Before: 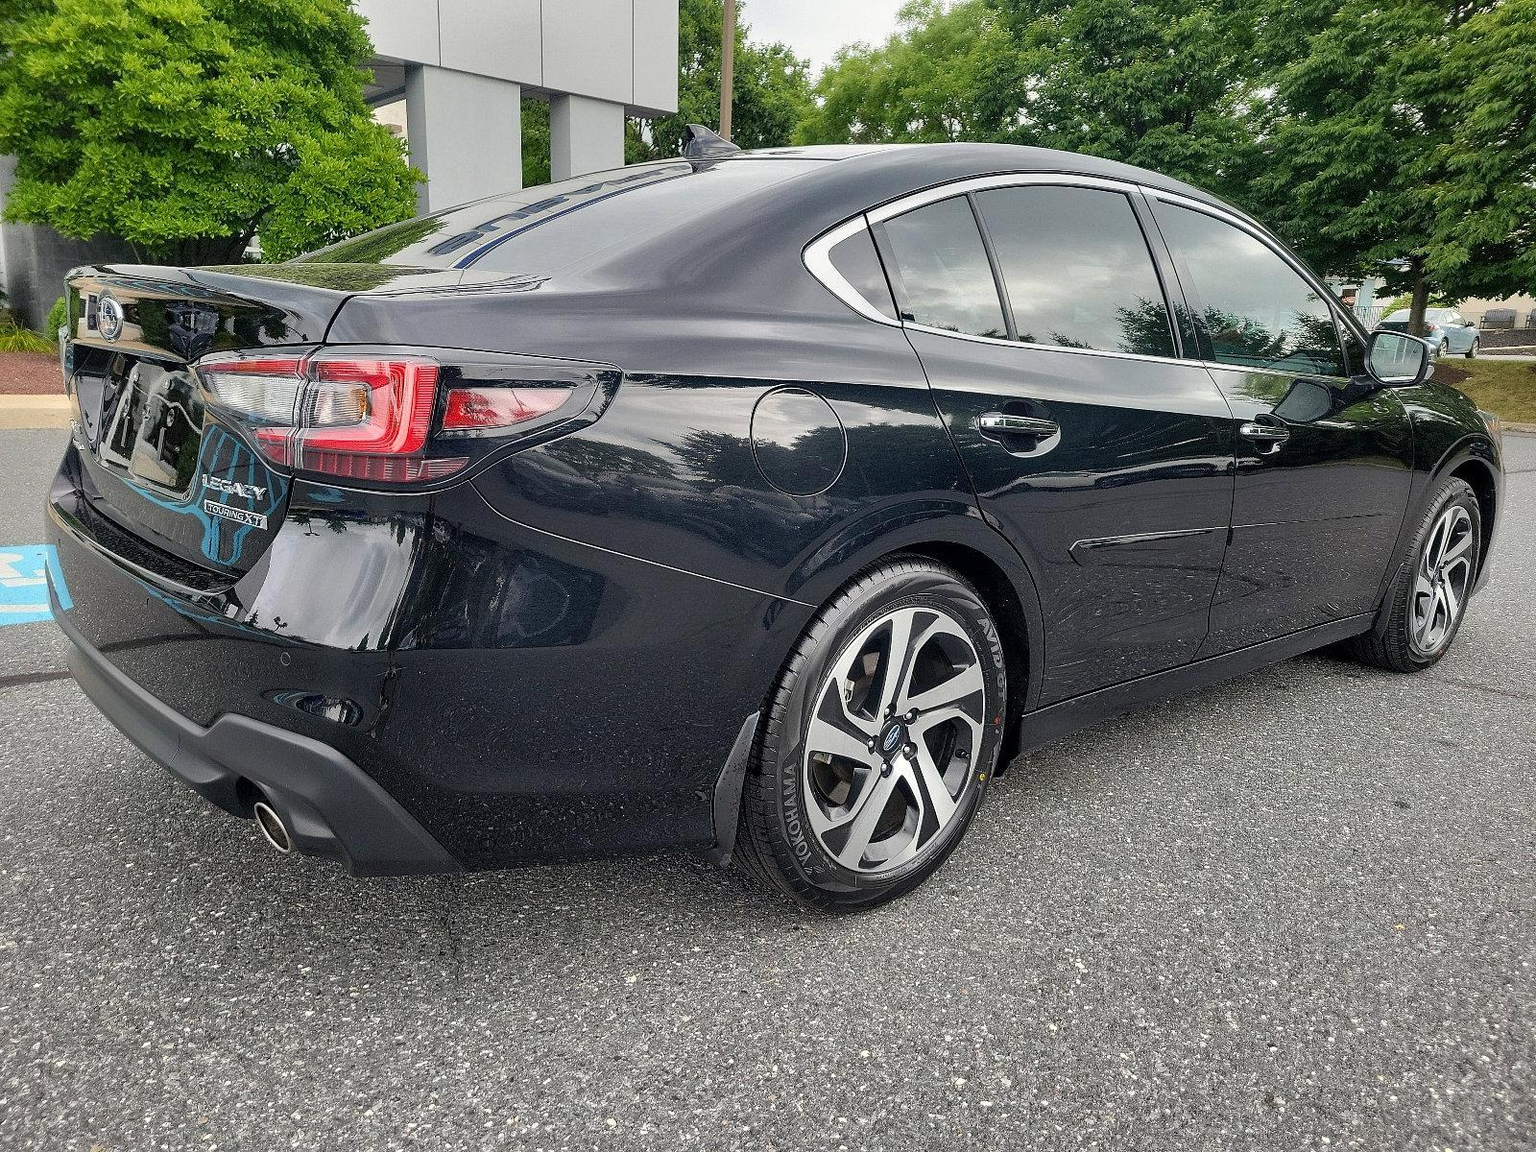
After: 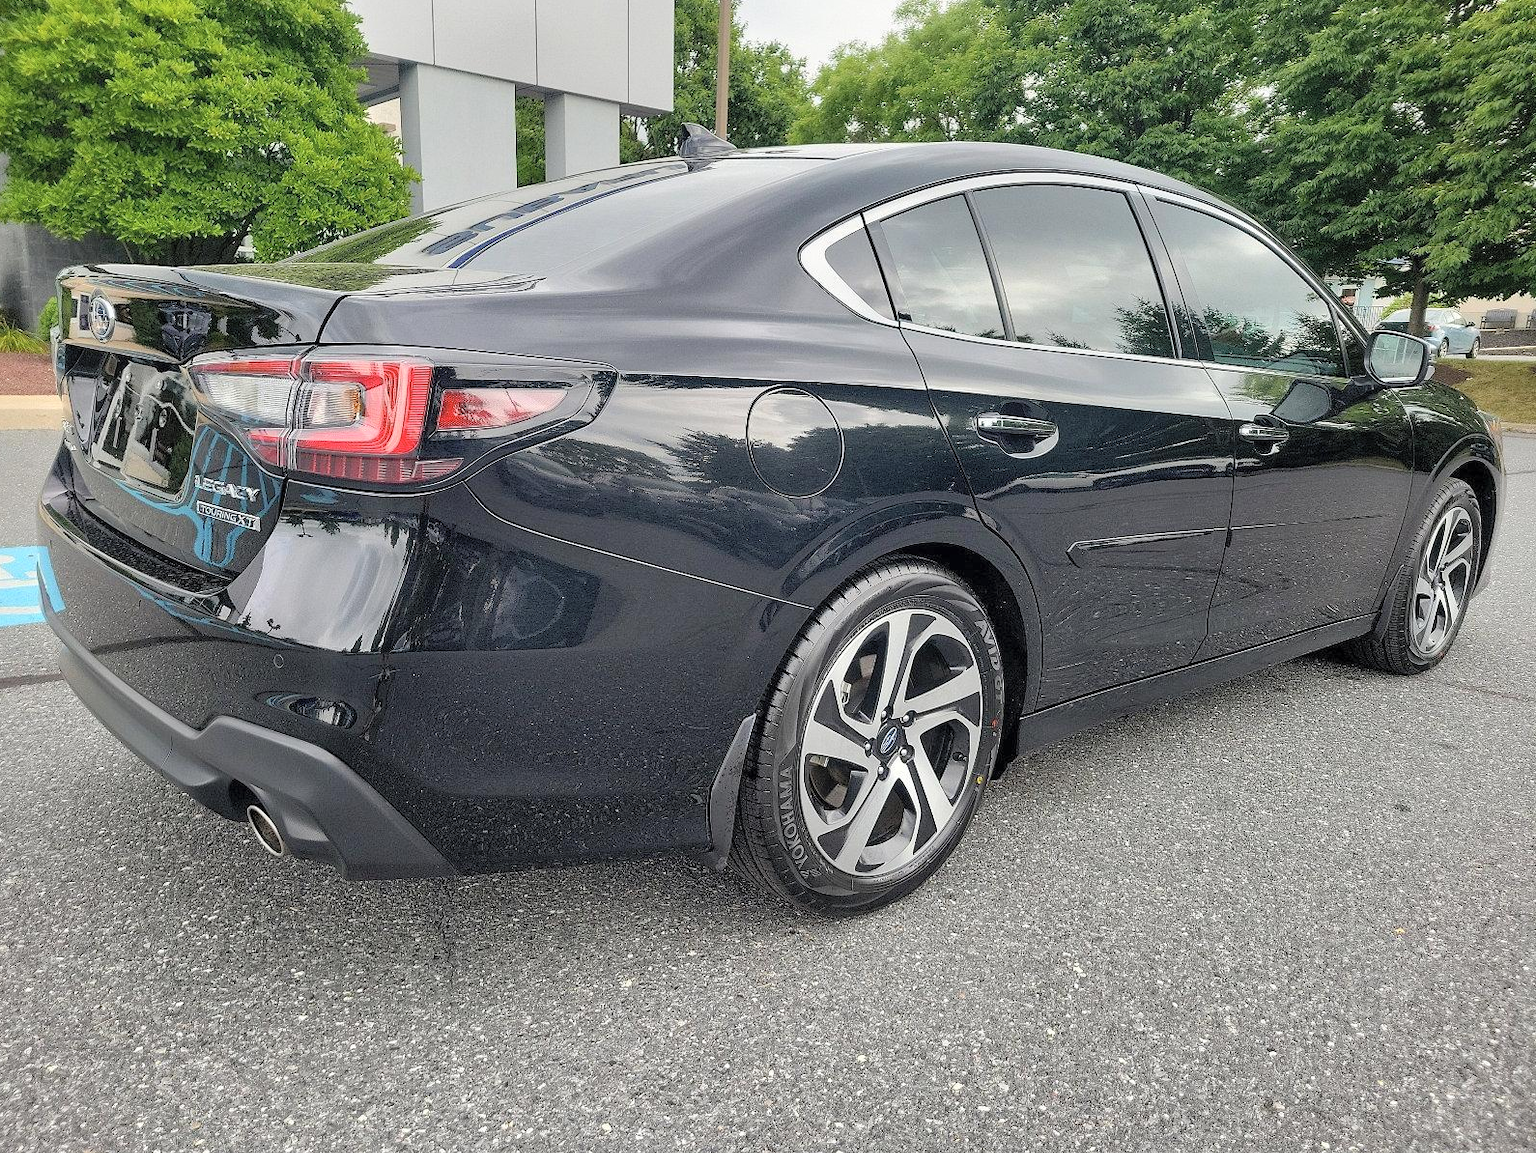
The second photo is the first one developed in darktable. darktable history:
contrast brightness saturation: brightness 0.15
crop and rotate: left 0.614%, top 0.179%, bottom 0.309%
